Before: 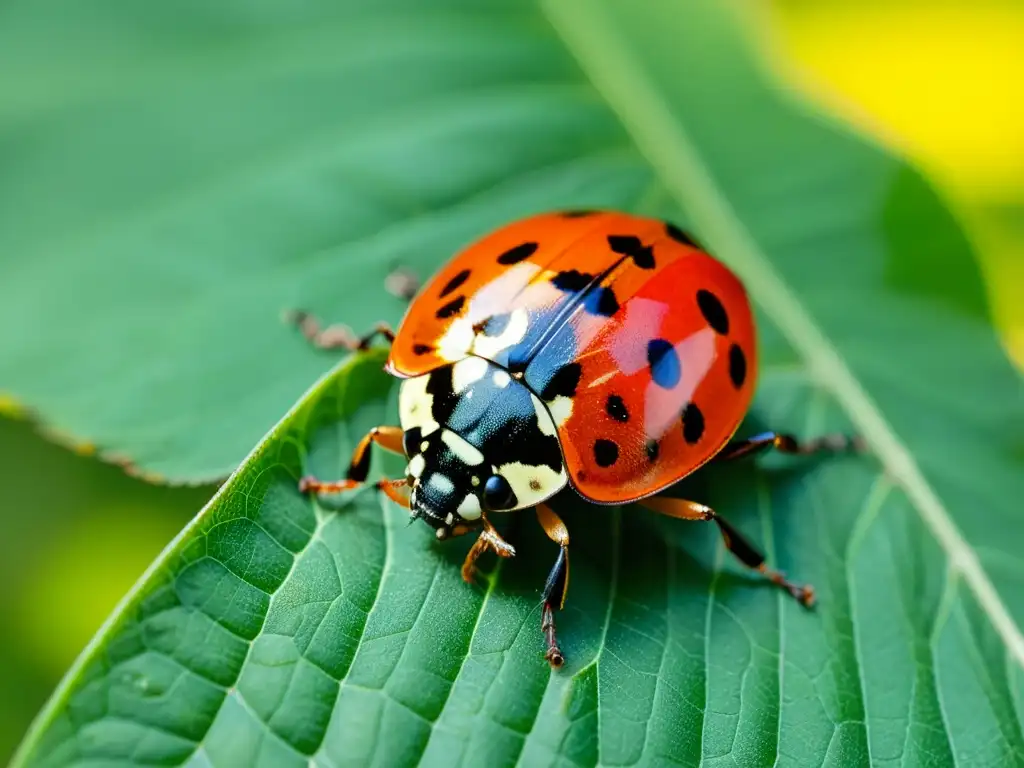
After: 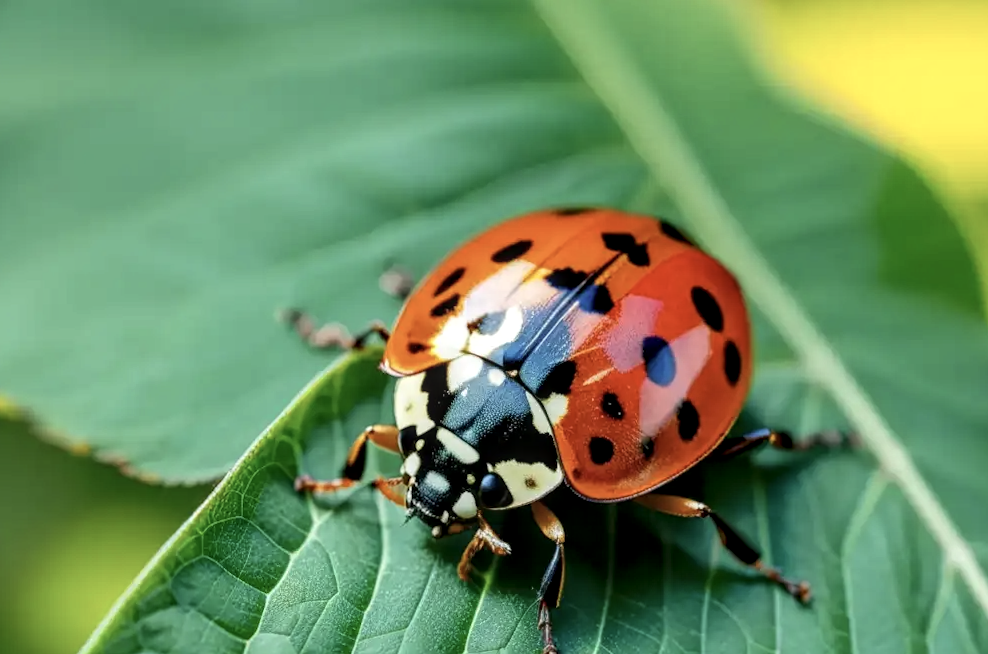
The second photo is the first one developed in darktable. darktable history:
local contrast: detail 130%
crop and rotate: angle 0.292°, left 0.201%, right 2.612%, bottom 14.159%
contrast brightness saturation: contrast 0.058, brightness -0.014, saturation -0.236
